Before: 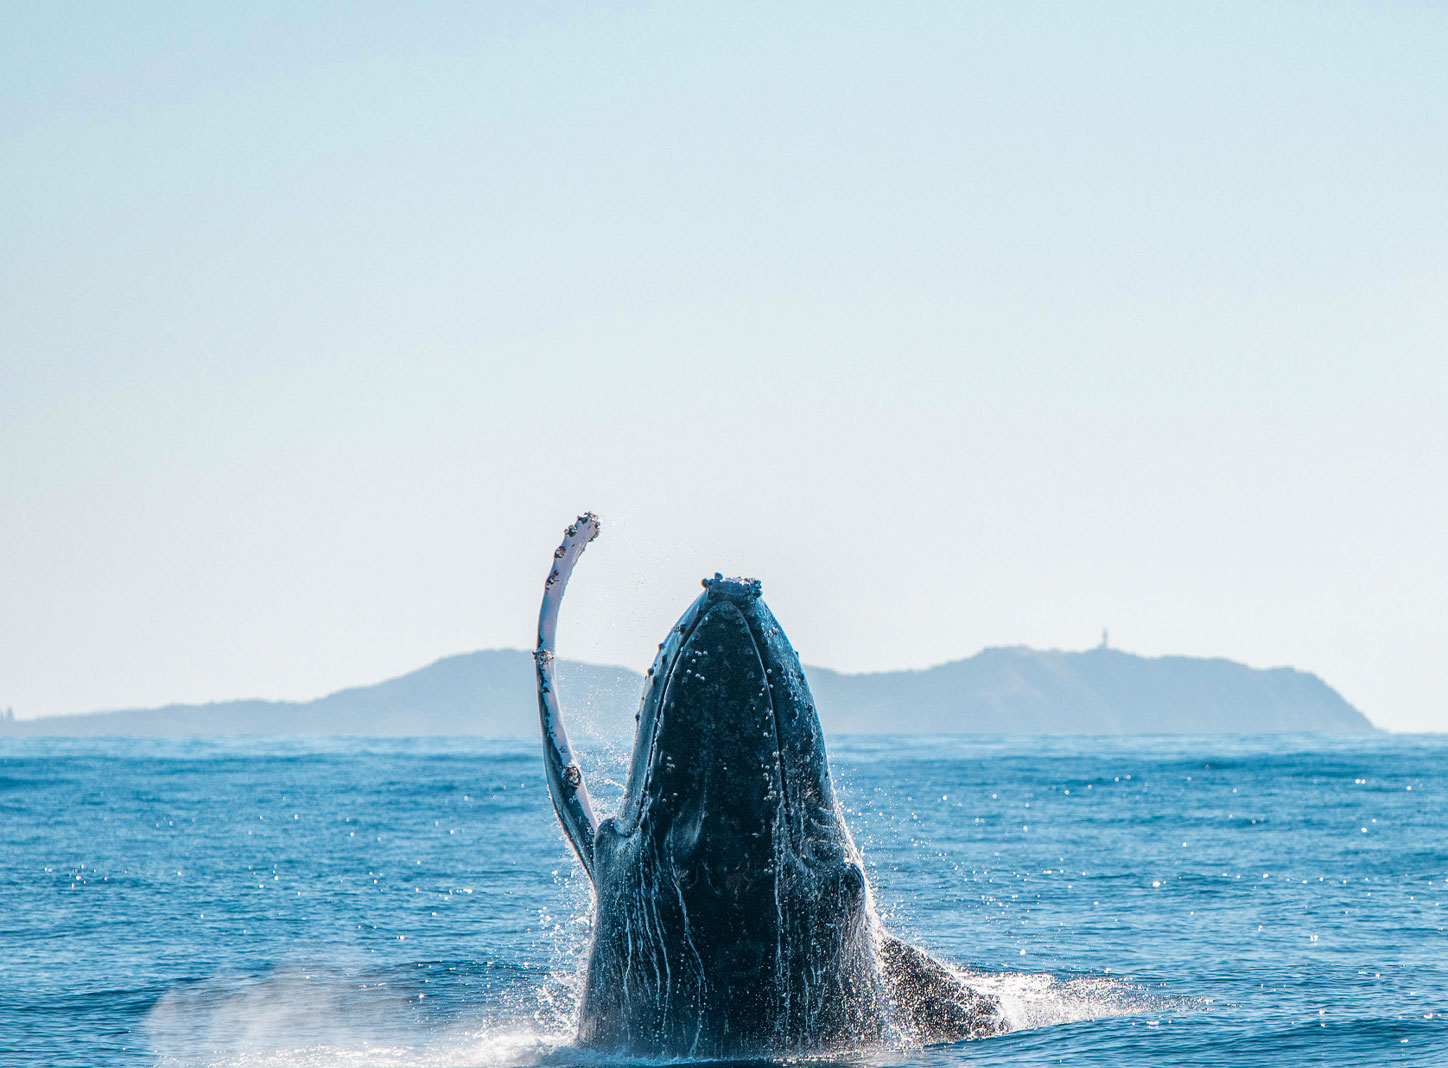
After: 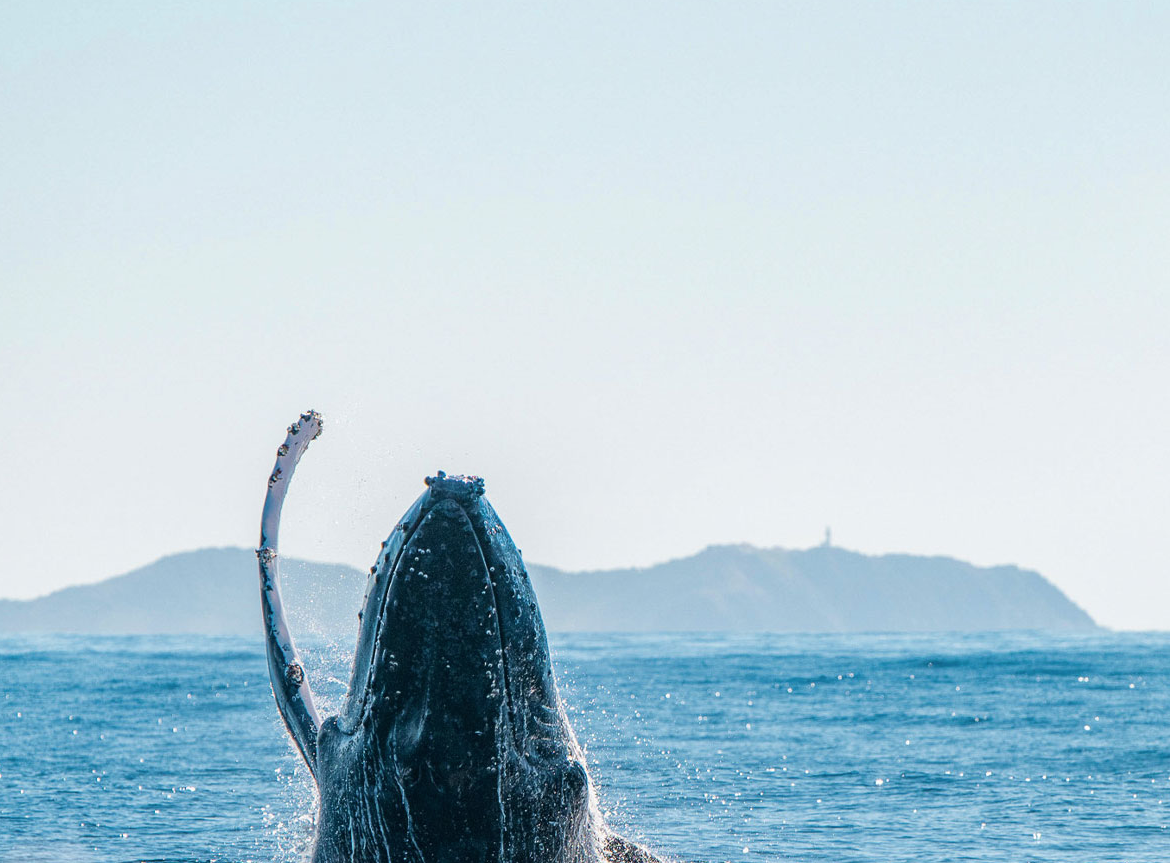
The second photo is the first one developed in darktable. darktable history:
contrast brightness saturation: saturation -0.04
crop: left 19.159%, top 9.58%, bottom 9.58%
